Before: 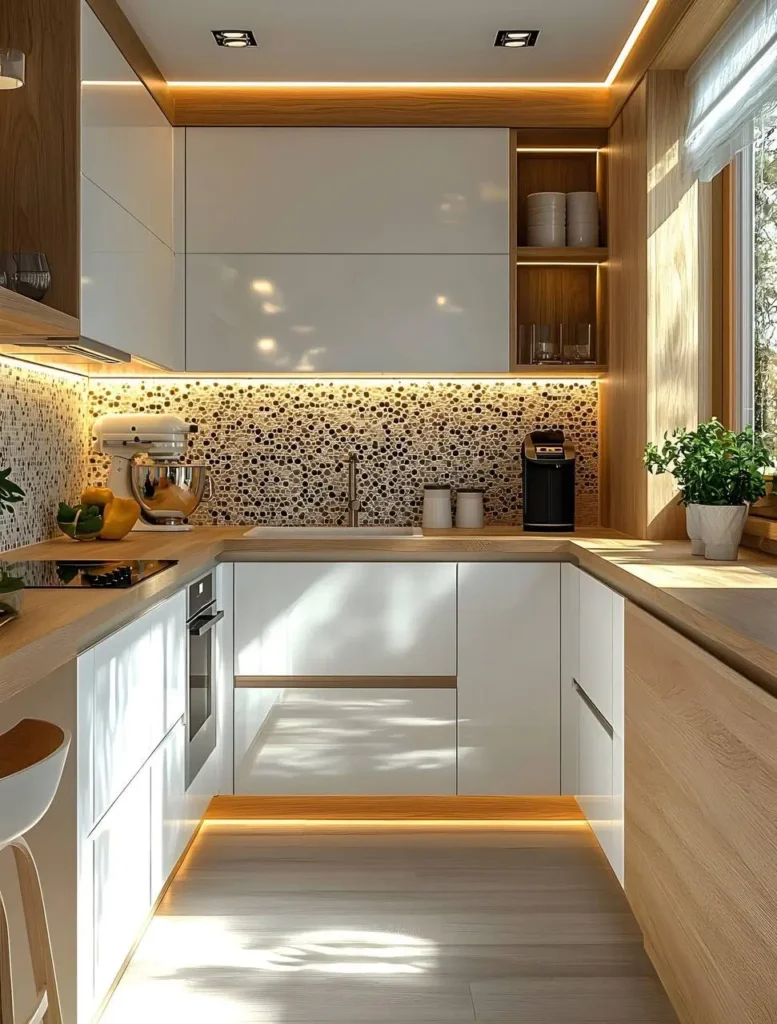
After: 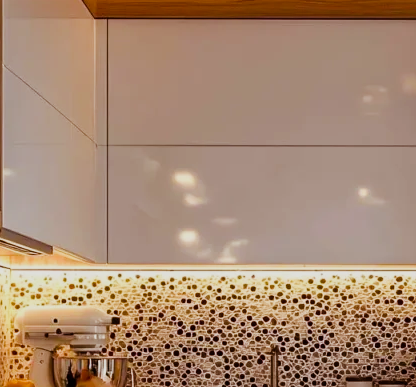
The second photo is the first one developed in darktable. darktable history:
crop: left 10.121%, top 10.631%, right 36.218%, bottom 51.526%
sigmoid: on, module defaults
rgb levels: mode RGB, independent channels, levels [[0, 0.474, 1], [0, 0.5, 1], [0, 0.5, 1]]
